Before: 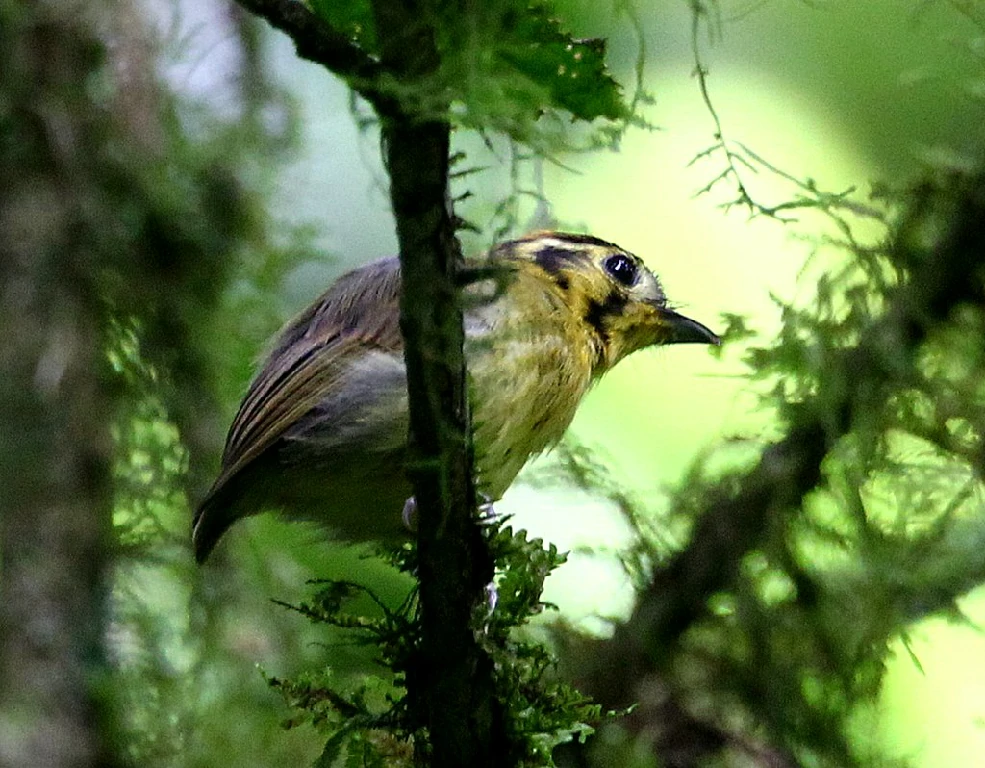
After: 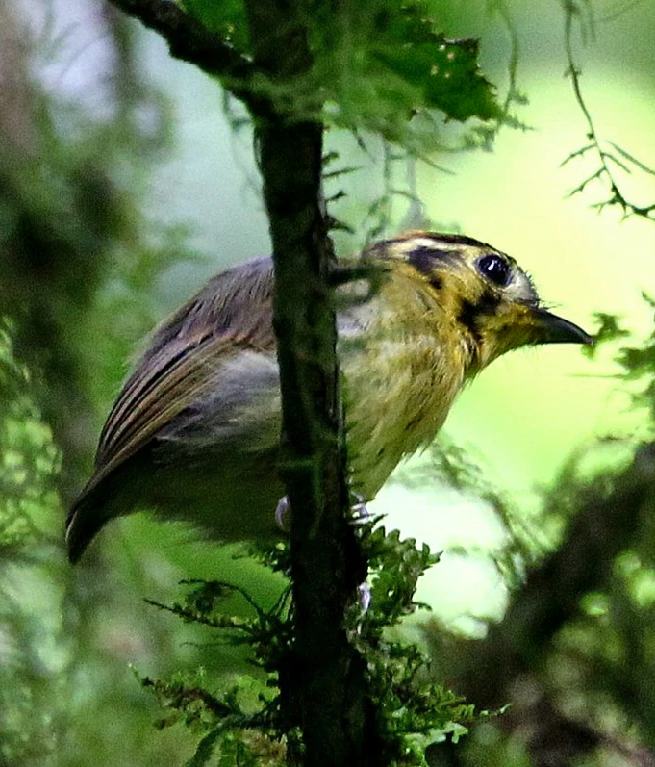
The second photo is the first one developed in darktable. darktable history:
crop and rotate: left 12.899%, right 20.563%
shadows and highlights: soften with gaussian
